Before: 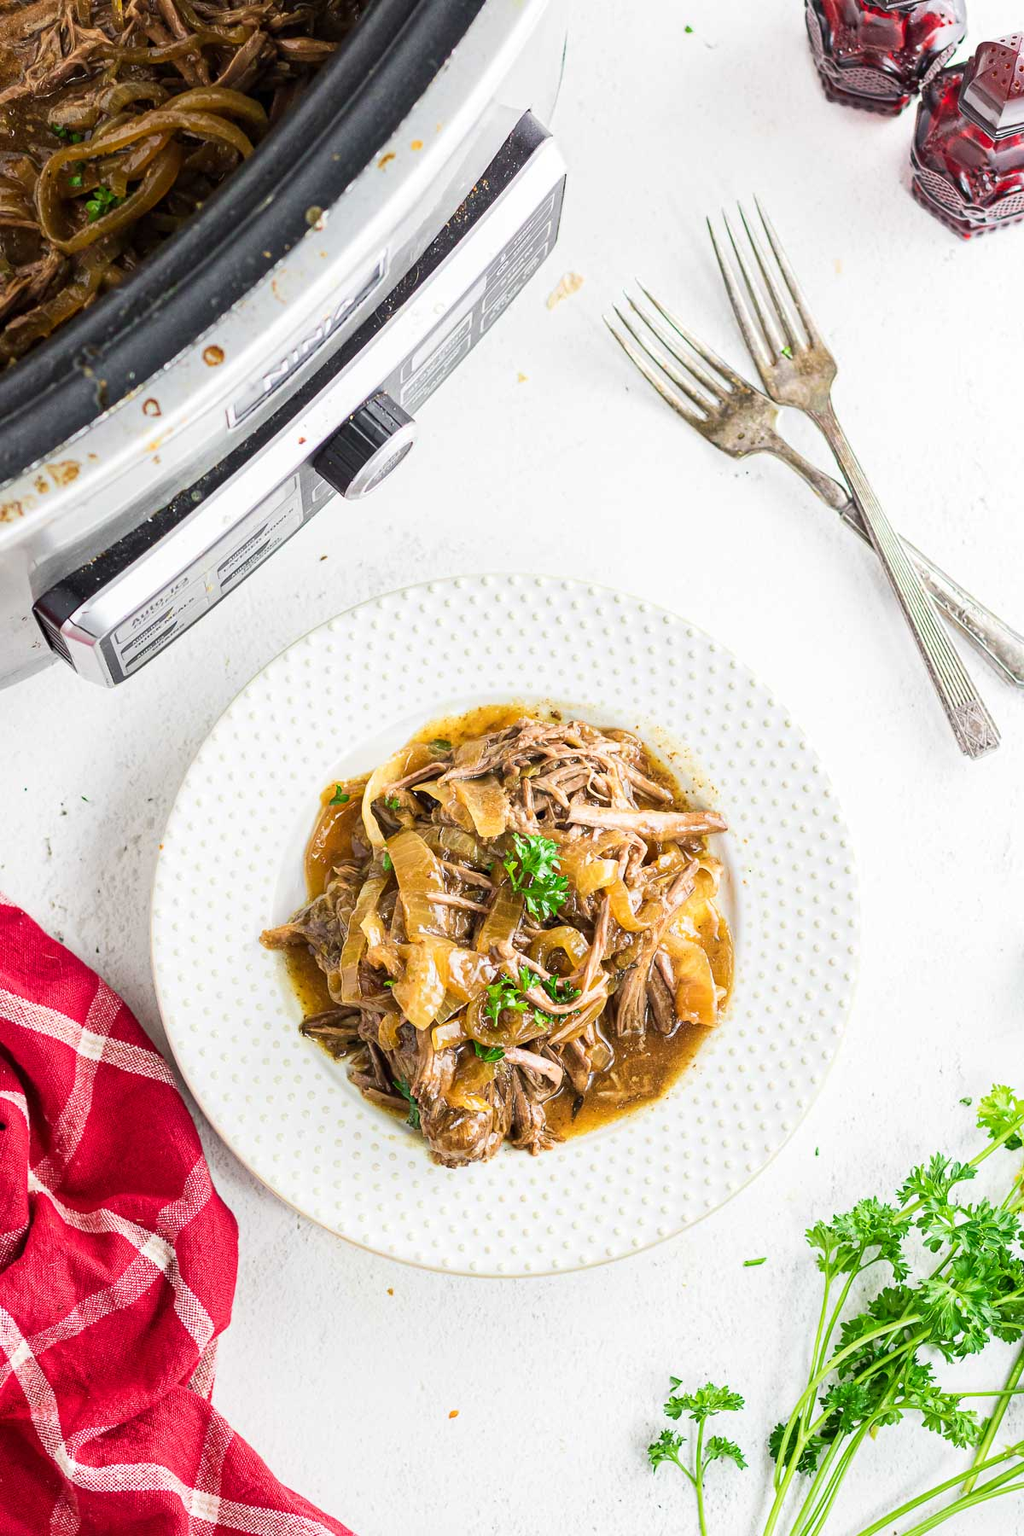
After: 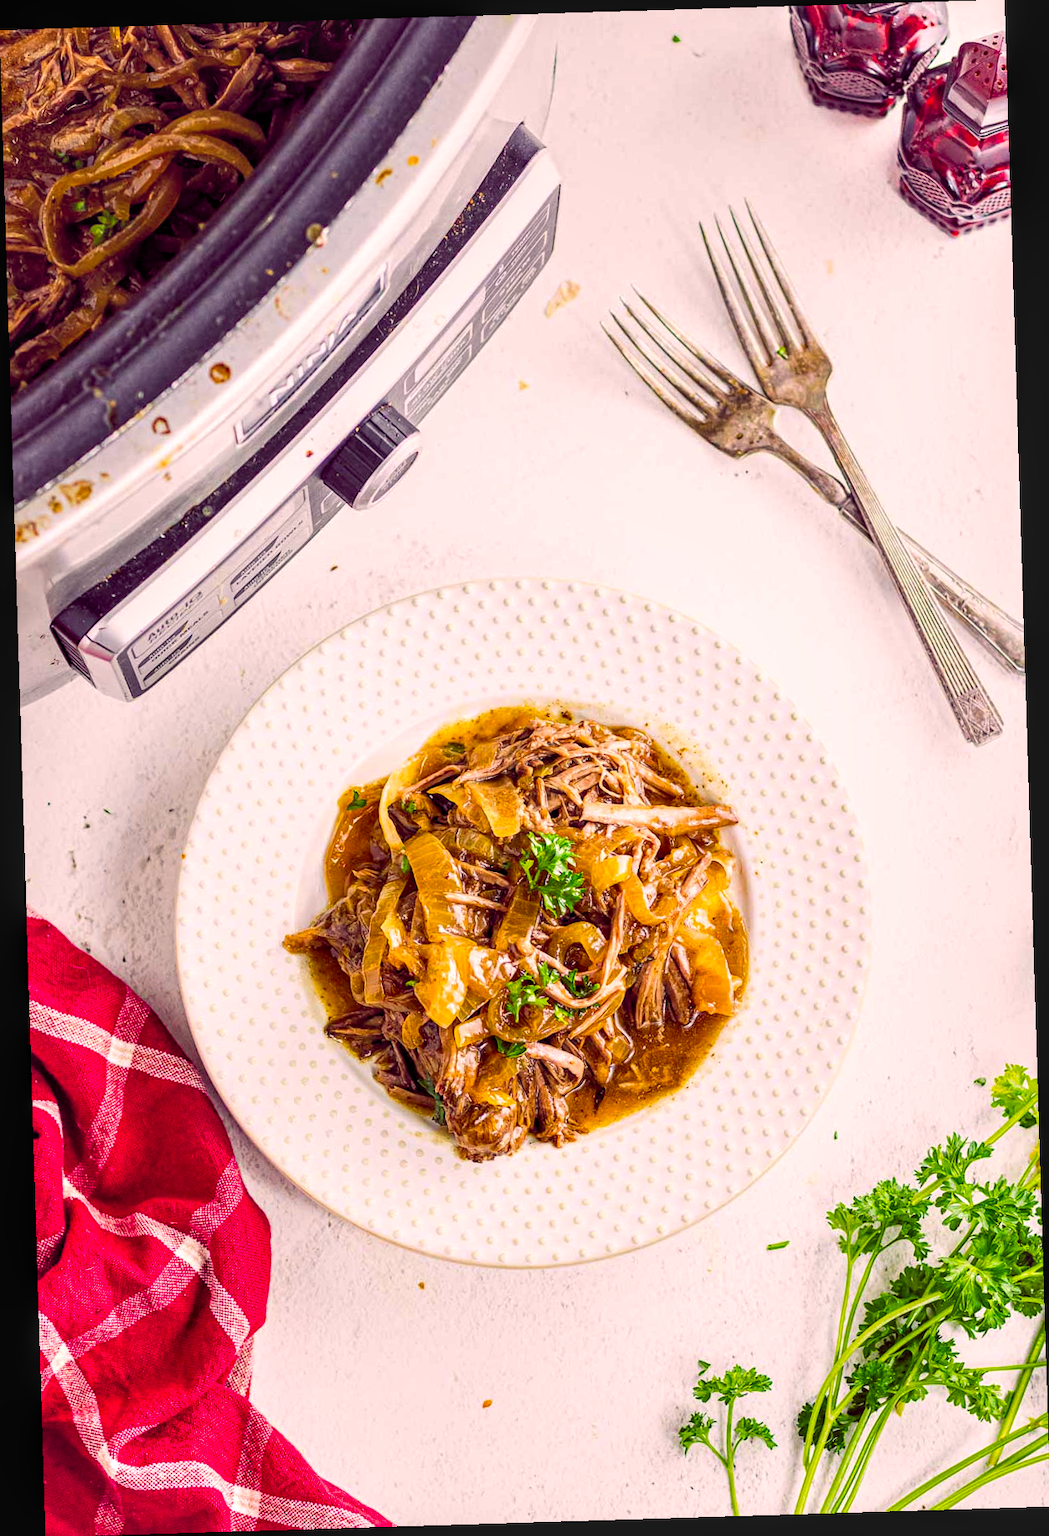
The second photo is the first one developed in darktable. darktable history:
rotate and perspective: rotation -1.75°, automatic cropping off
local contrast: detail 130%
color balance rgb: shadows lift › chroma 6.43%, shadows lift › hue 305.74°, highlights gain › chroma 2.43%, highlights gain › hue 35.74°, global offset › chroma 0.28%, global offset › hue 320.29°, linear chroma grading › global chroma 5.5%, perceptual saturation grading › global saturation 30%, contrast 5.15%
